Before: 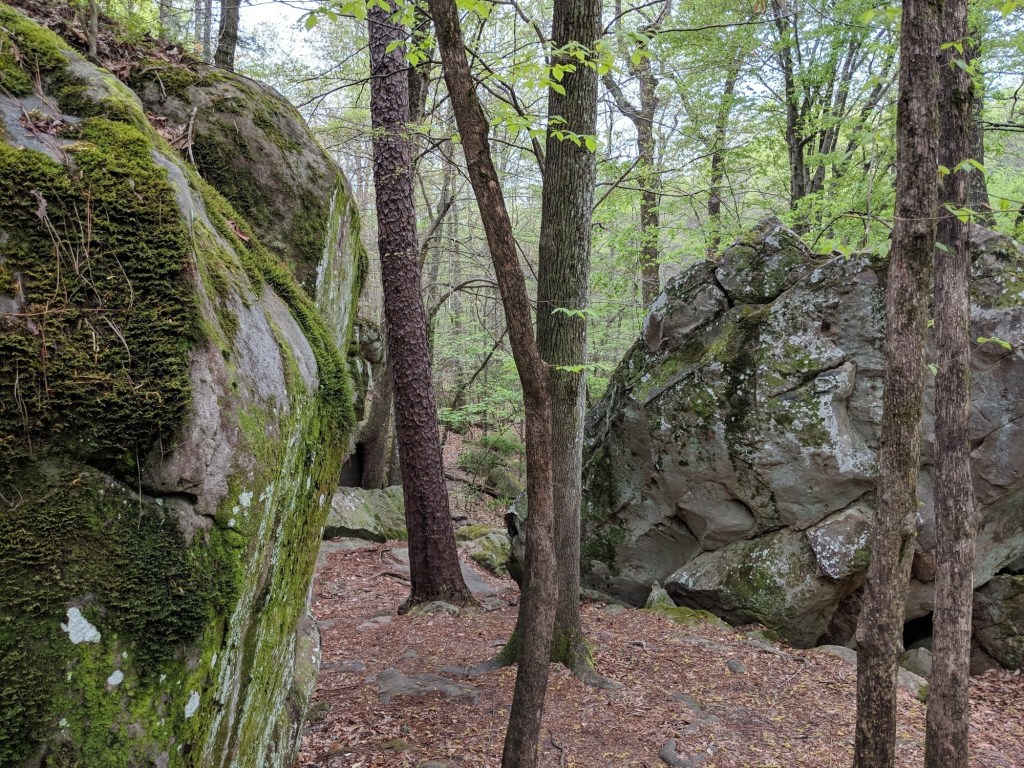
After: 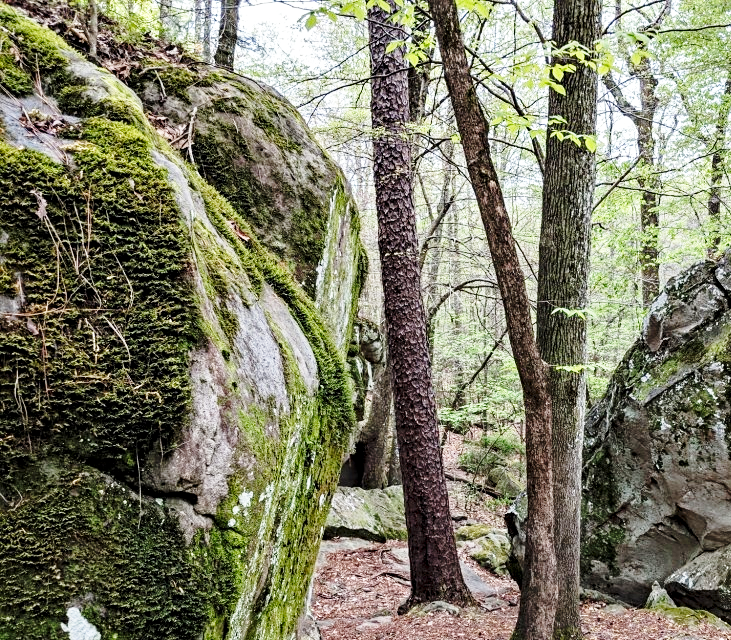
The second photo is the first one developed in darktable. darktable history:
crop: right 28.592%, bottom 16.654%
contrast equalizer: octaves 7, y [[0.51, 0.537, 0.559, 0.574, 0.599, 0.618], [0.5 ×6], [0.5 ×6], [0 ×6], [0 ×6]]
base curve: curves: ch0 [(0, 0) (0.028, 0.03) (0.121, 0.232) (0.46, 0.748) (0.859, 0.968) (1, 1)], preserve colors none
